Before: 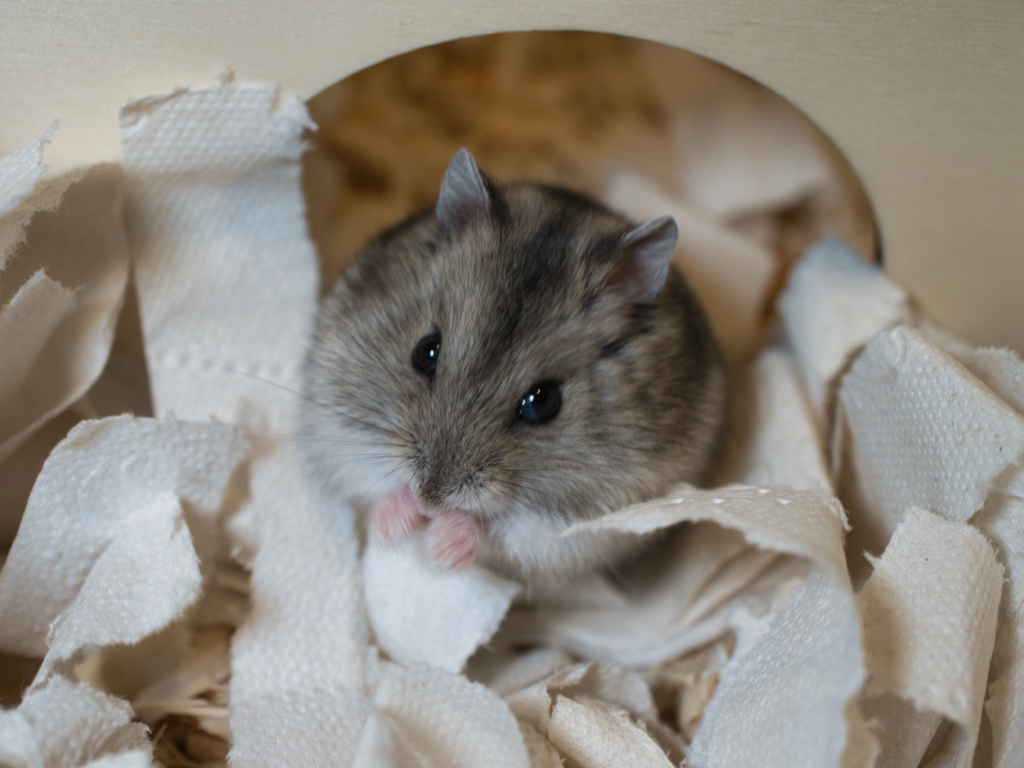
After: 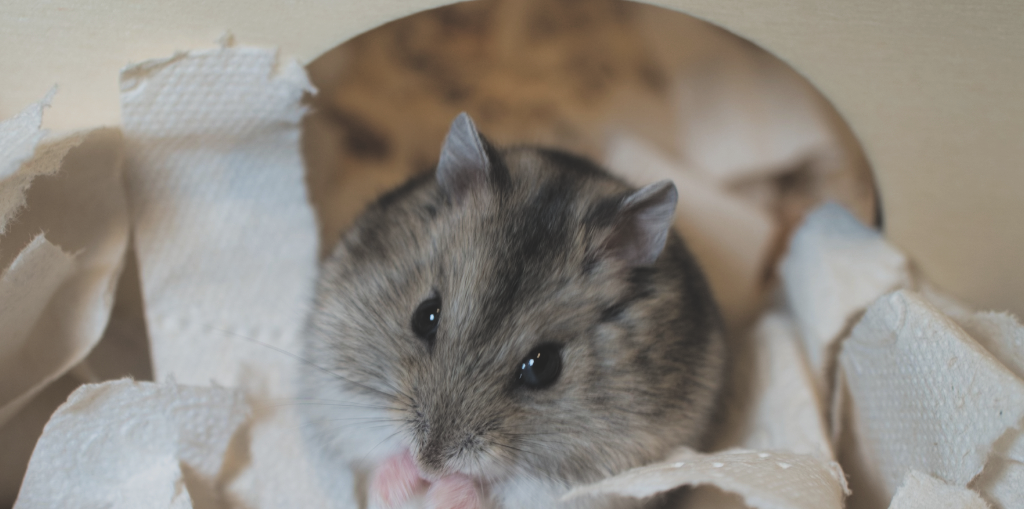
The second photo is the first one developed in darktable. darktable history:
exposure: black level correction -0.043, exposure 0.059 EV, compensate highlight preservation false
crop and rotate: top 4.731%, bottom 28.884%
filmic rgb: black relative exposure -3.89 EV, white relative exposure 3.49 EV, threshold 2.95 EV, hardness 2.61, contrast 1.102, color science v6 (2022), iterations of high-quality reconstruction 0, enable highlight reconstruction true
